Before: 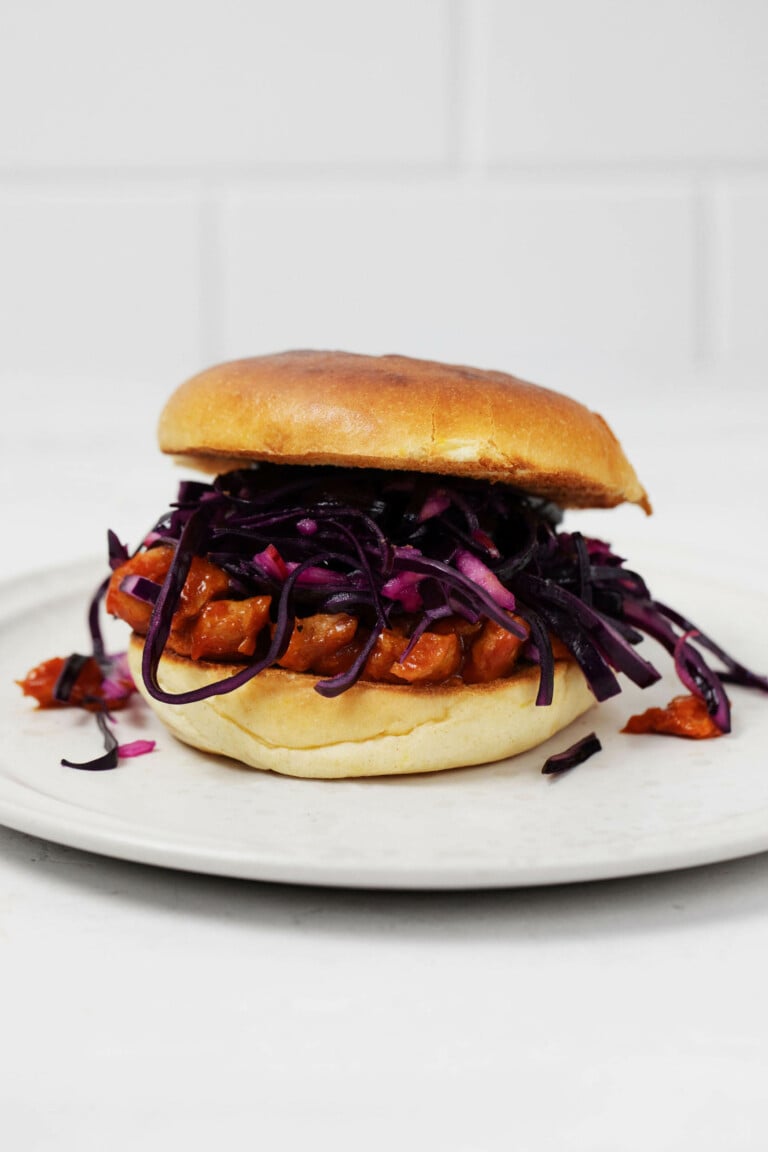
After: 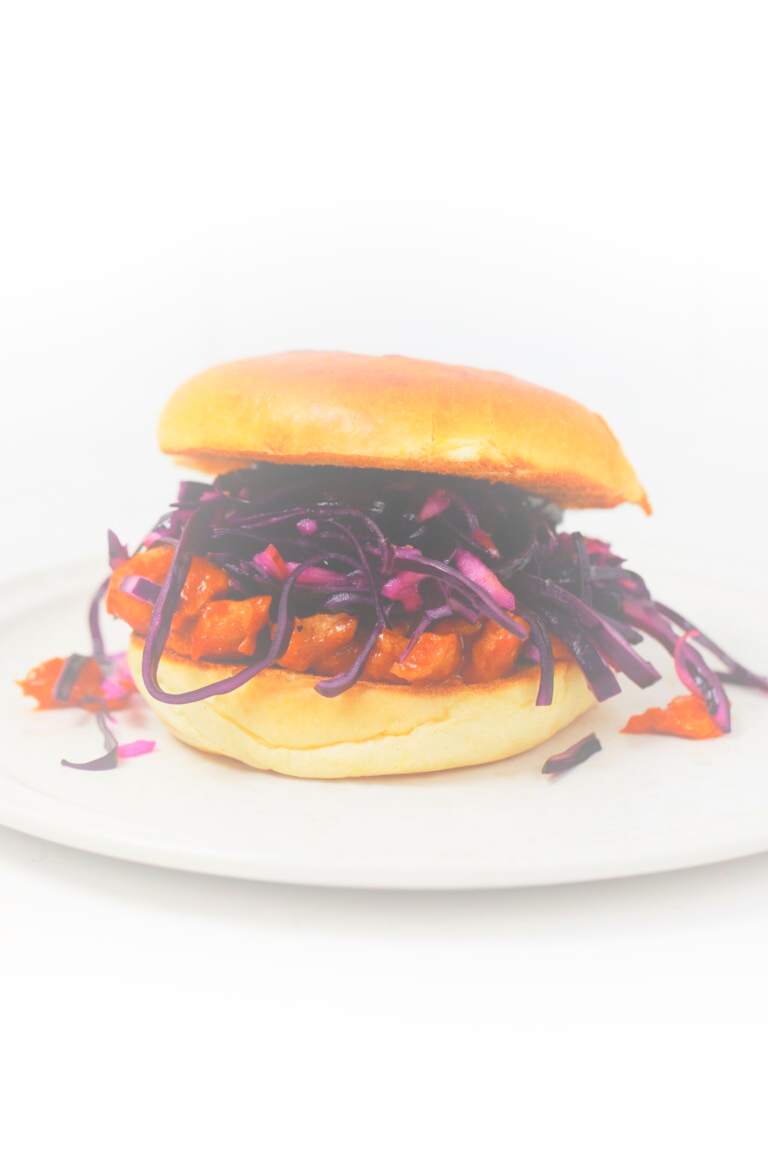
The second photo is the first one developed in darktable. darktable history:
exposure: exposure -0.04 EV, compensate highlight preservation false
tone equalizer: on, module defaults
bloom: size 38%, threshold 95%, strength 30%
